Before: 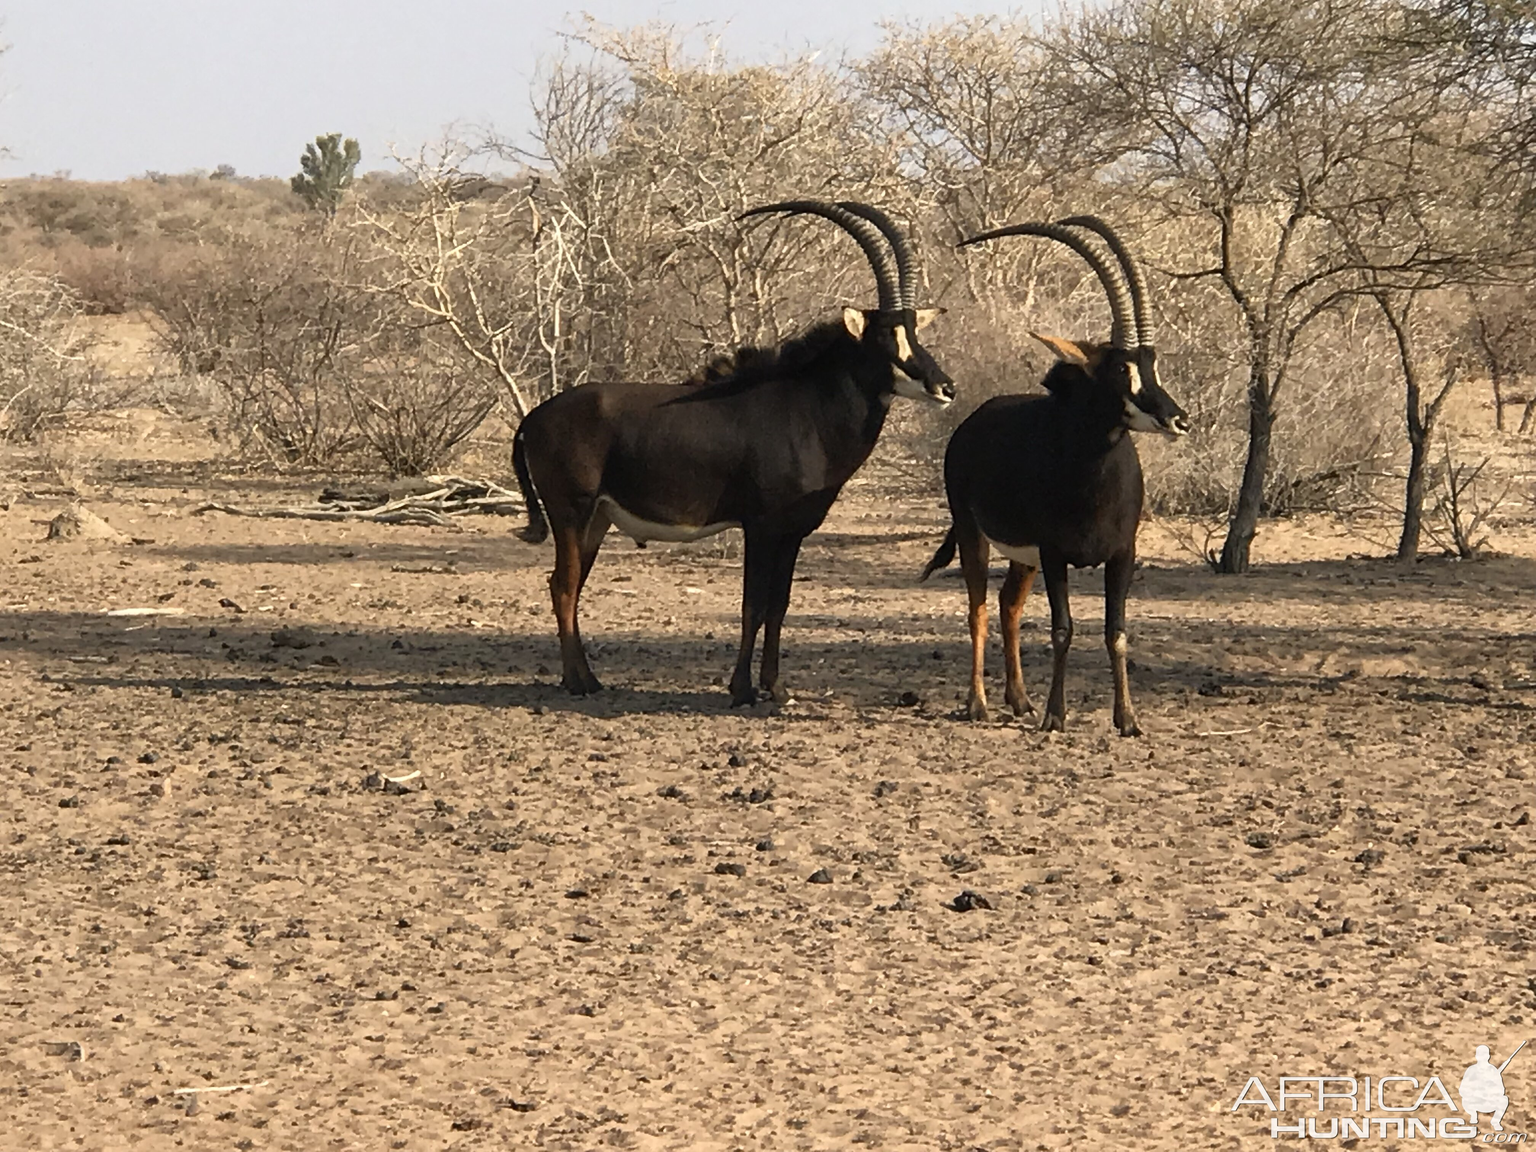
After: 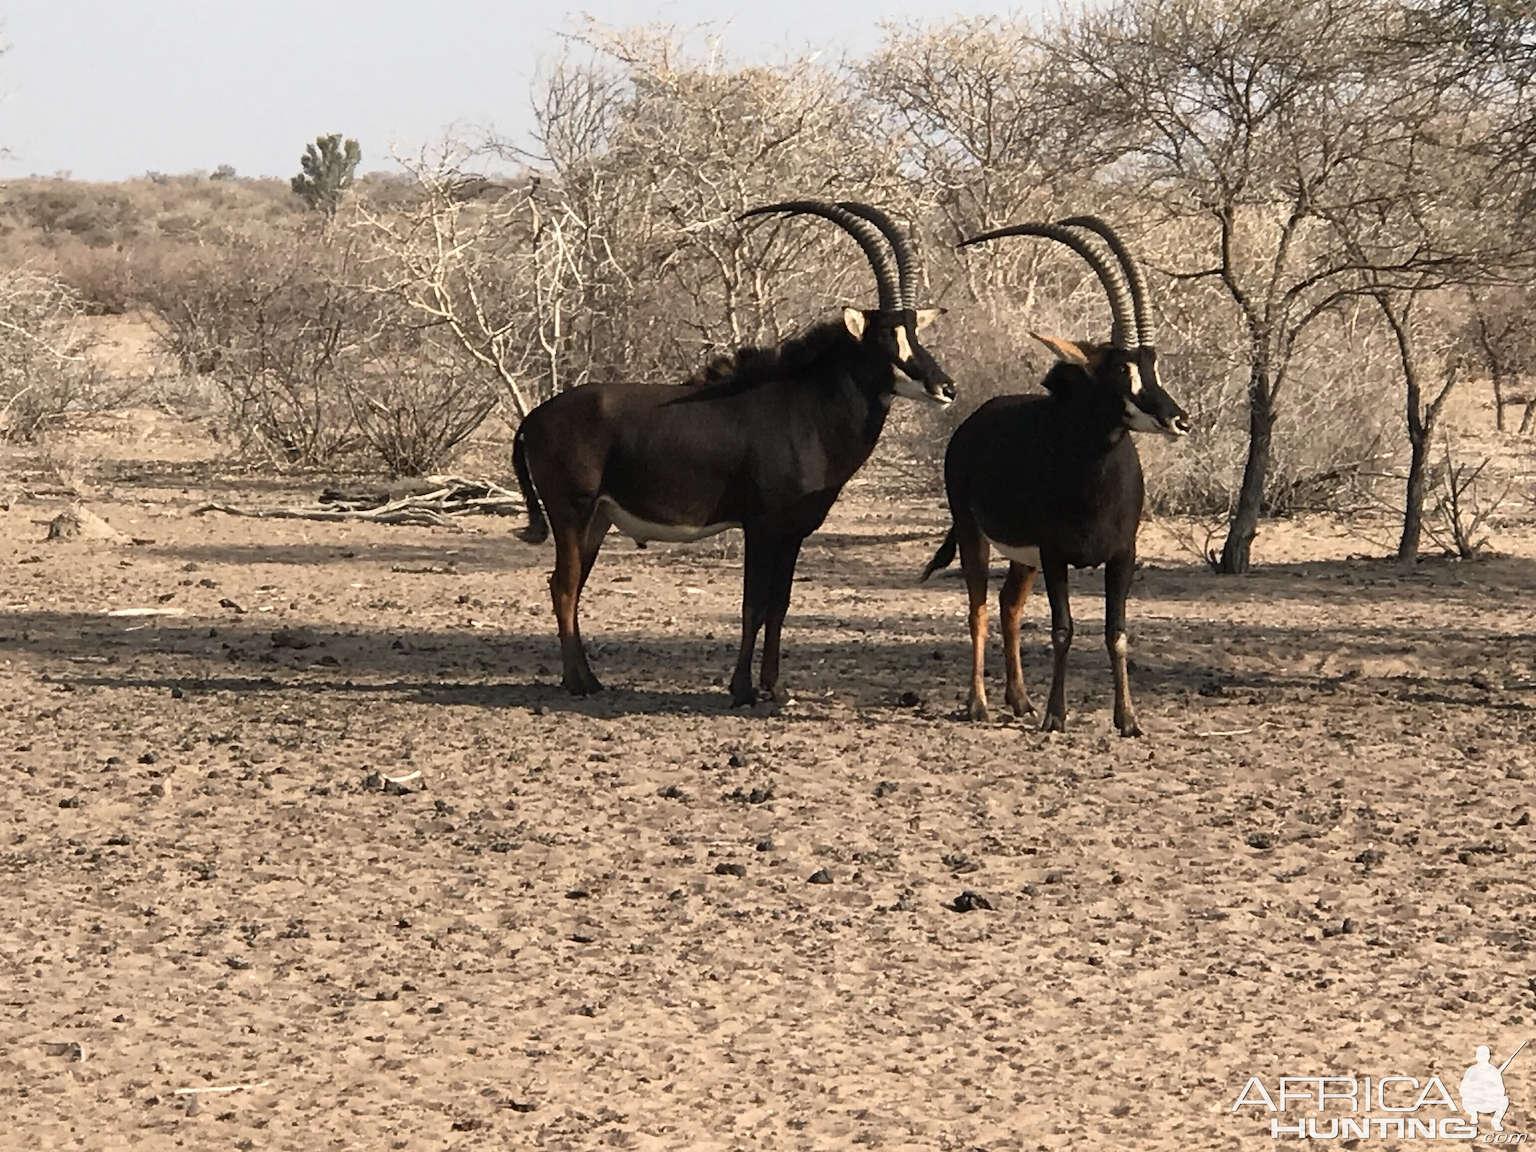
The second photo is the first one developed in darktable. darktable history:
contrast brightness saturation: contrast 0.1, saturation -0.302
